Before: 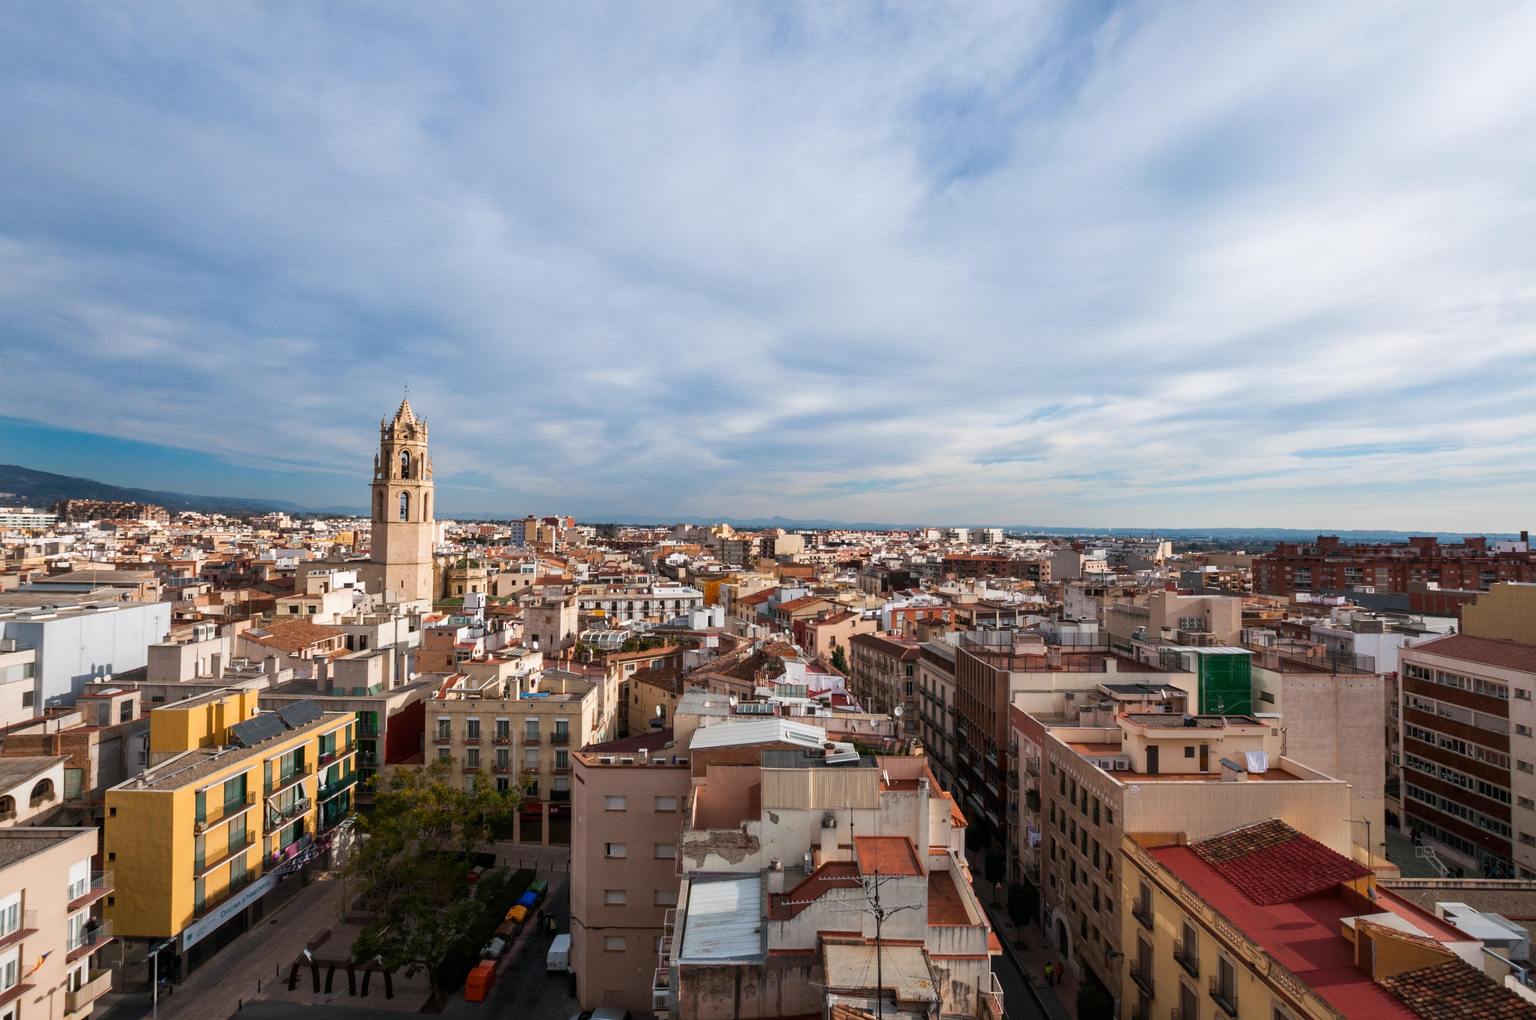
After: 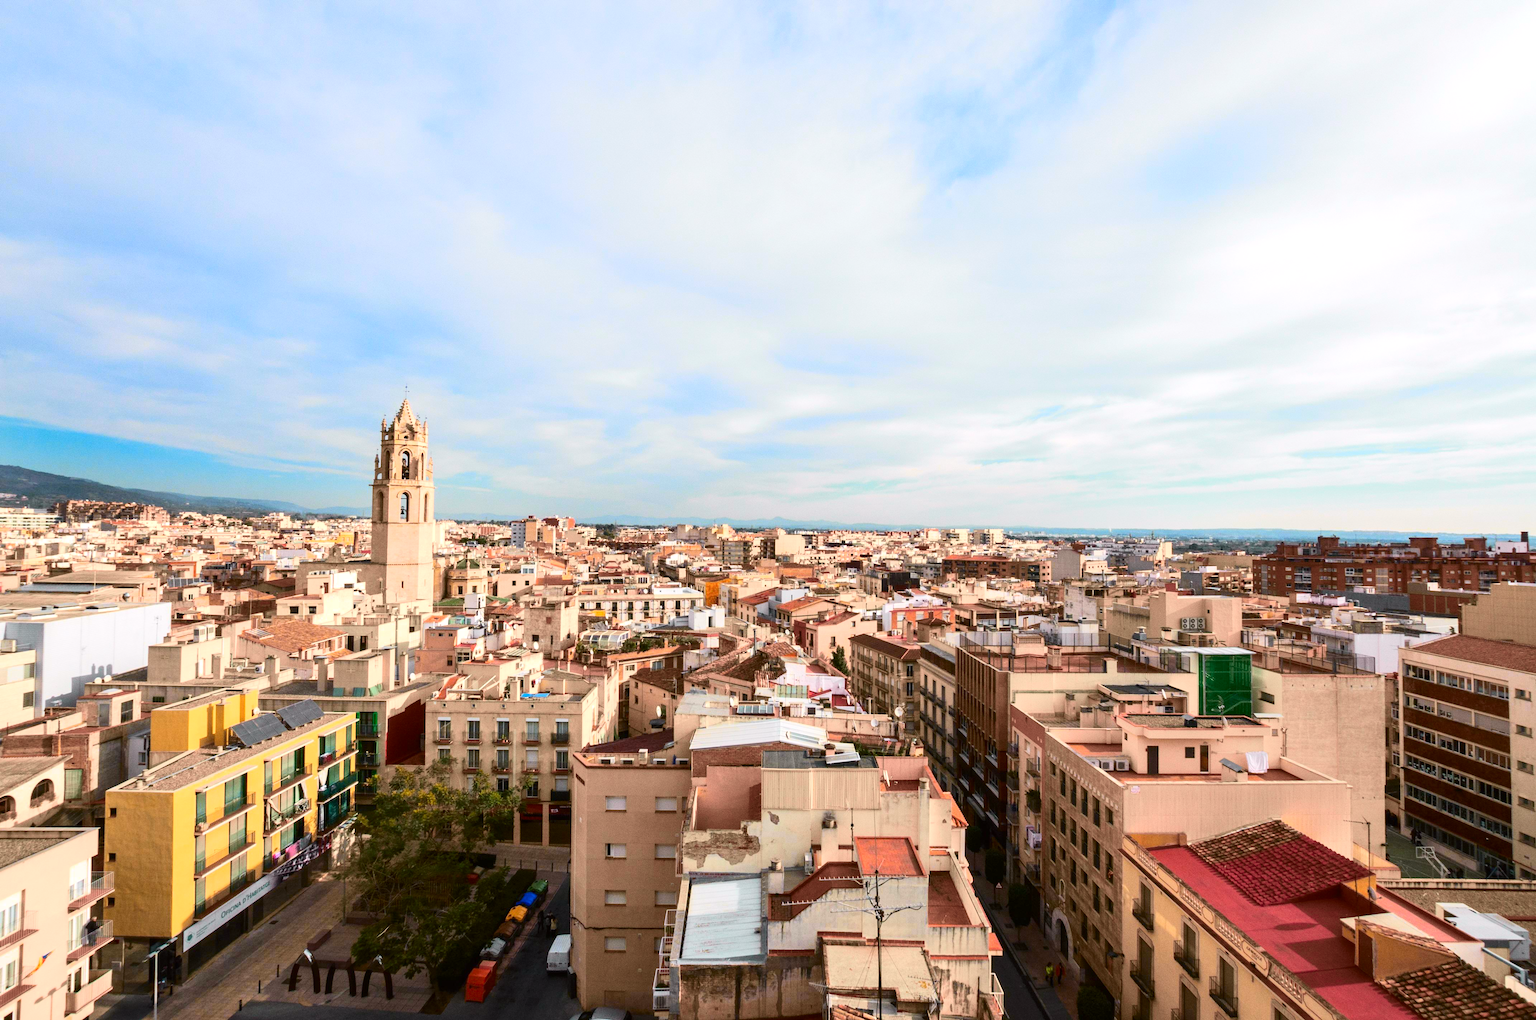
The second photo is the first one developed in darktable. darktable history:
exposure: exposure 0.74 EV, compensate highlight preservation false
tone curve: curves: ch0 [(0, 0.006) (0.184, 0.172) (0.405, 0.46) (0.456, 0.528) (0.634, 0.728) (0.877, 0.89) (0.984, 0.935)]; ch1 [(0, 0) (0.443, 0.43) (0.492, 0.495) (0.566, 0.582) (0.595, 0.606) (0.608, 0.609) (0.65, 0.677) (1, 1)]; ch2 [(0, 0) (0.33, 0.301) (0.421, 0.443) (0.447, 0.489) (0.492, 0.495) (0.537, 0.583) (0.586, 0.591) (0.663, 0.686) (1, 1)], color space Lab, independent channels, preserve colors none
